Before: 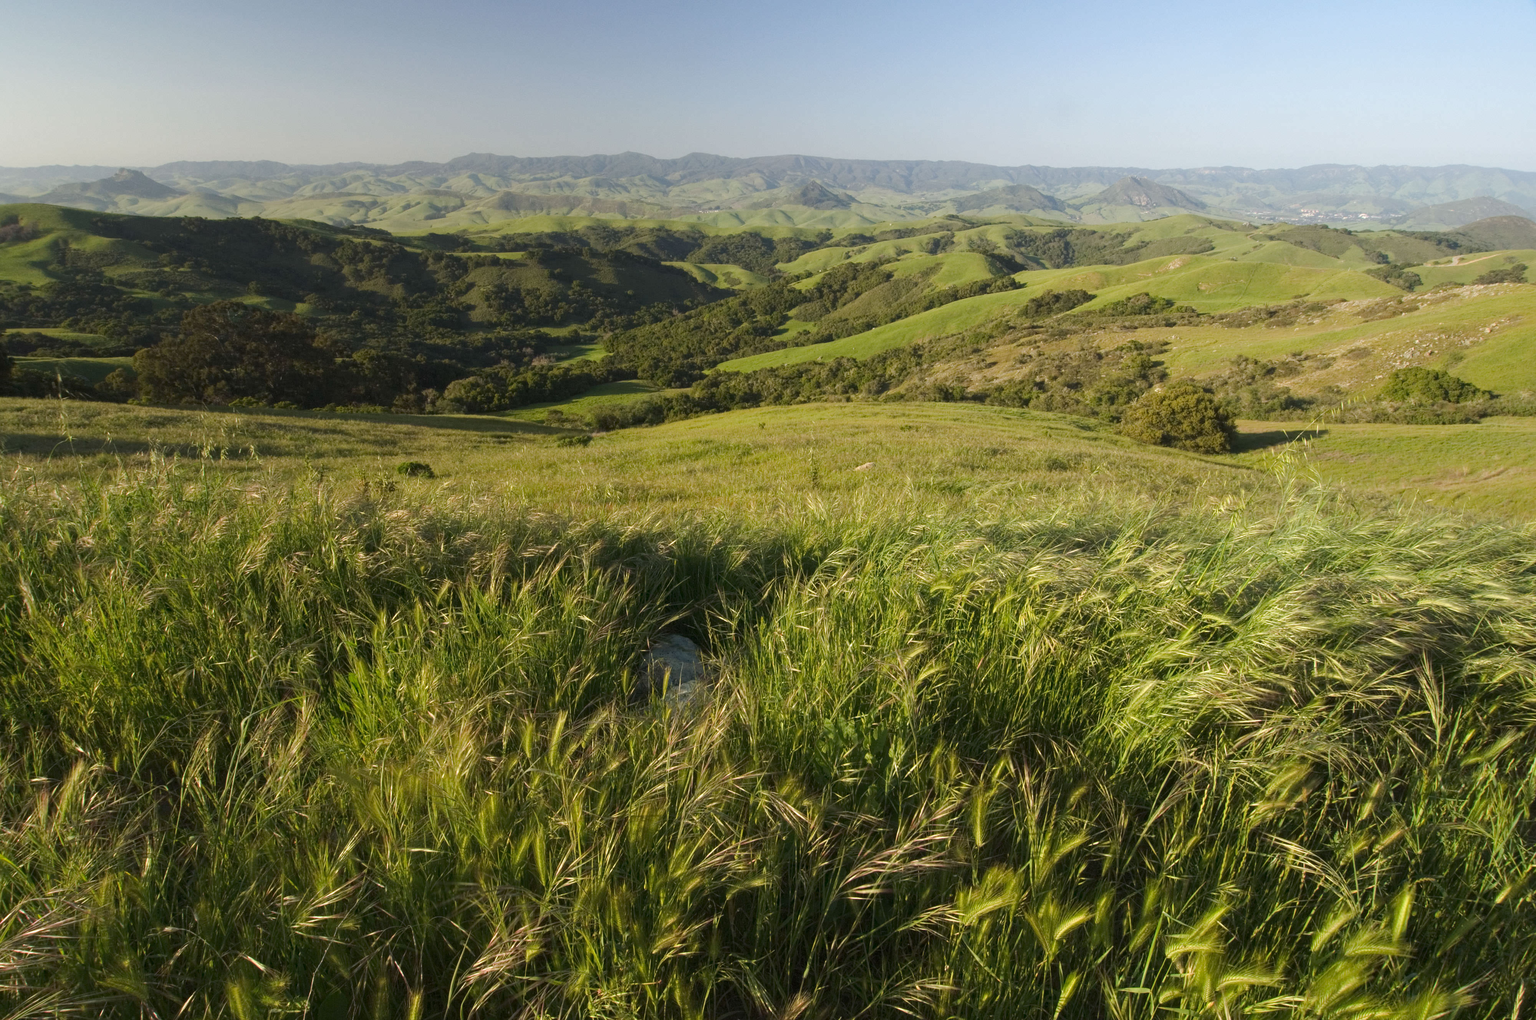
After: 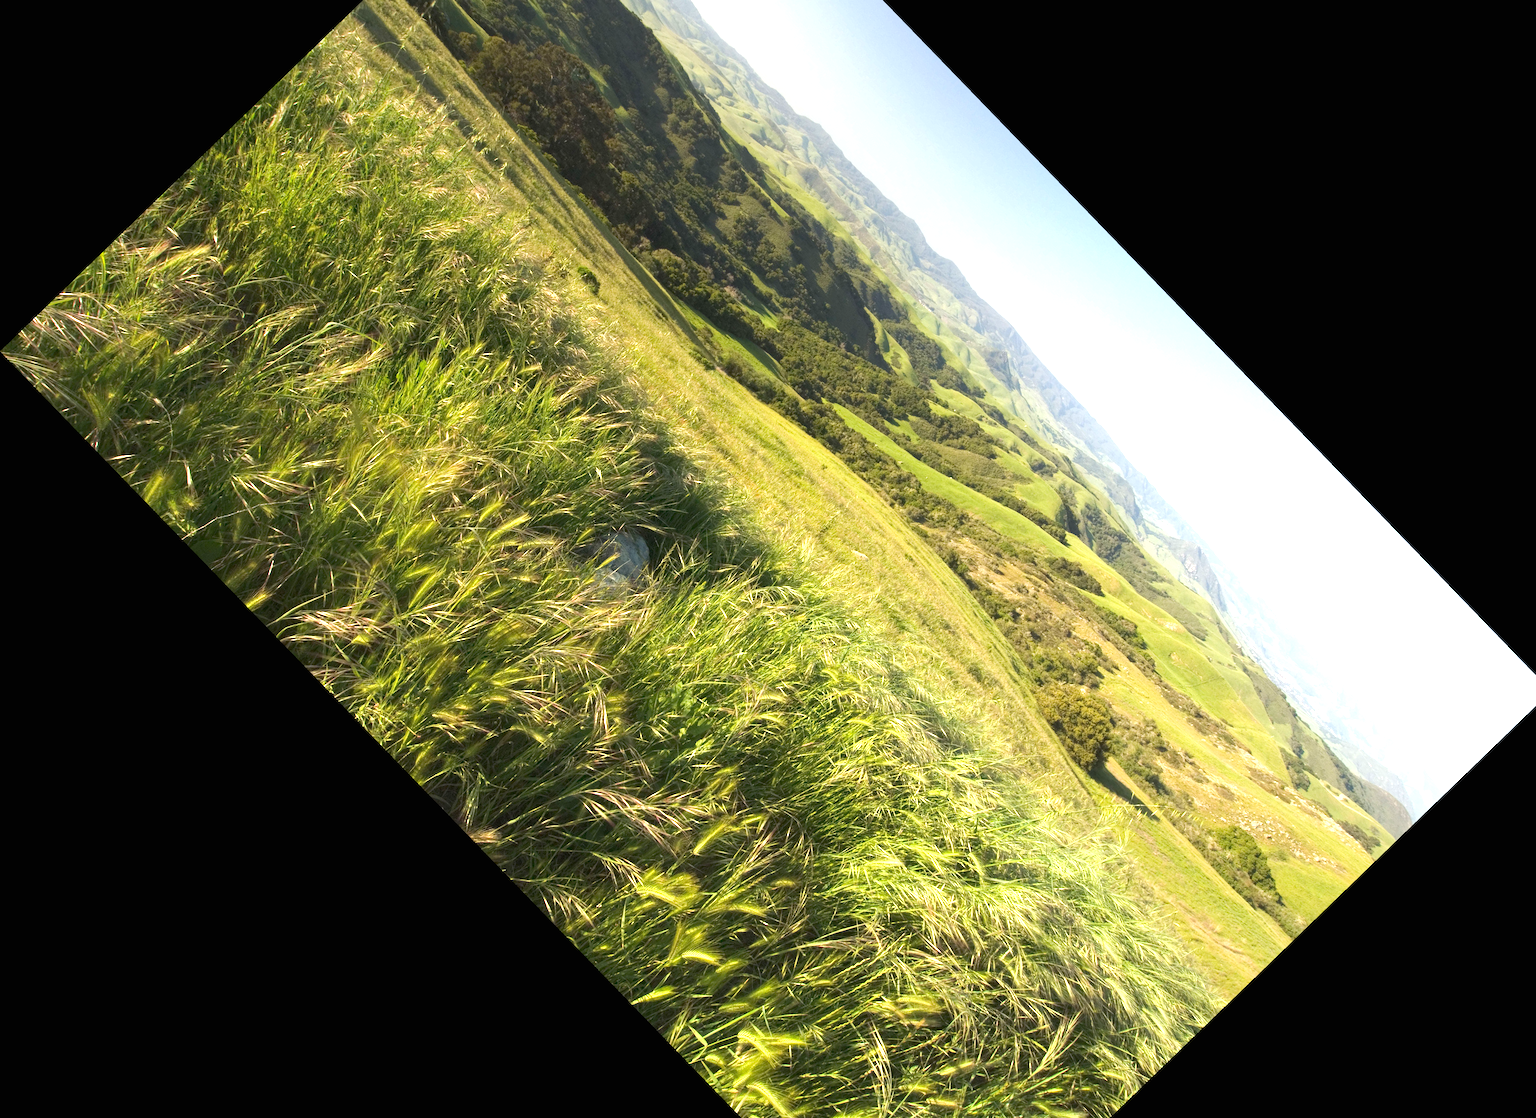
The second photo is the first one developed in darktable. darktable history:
exposure: black level correction 0, exposure 1.199 EV, compensate highlight preservation false
crop and rotate: angle -45.95°, top 16.628%, right 0.915%, bottom 11.697%
